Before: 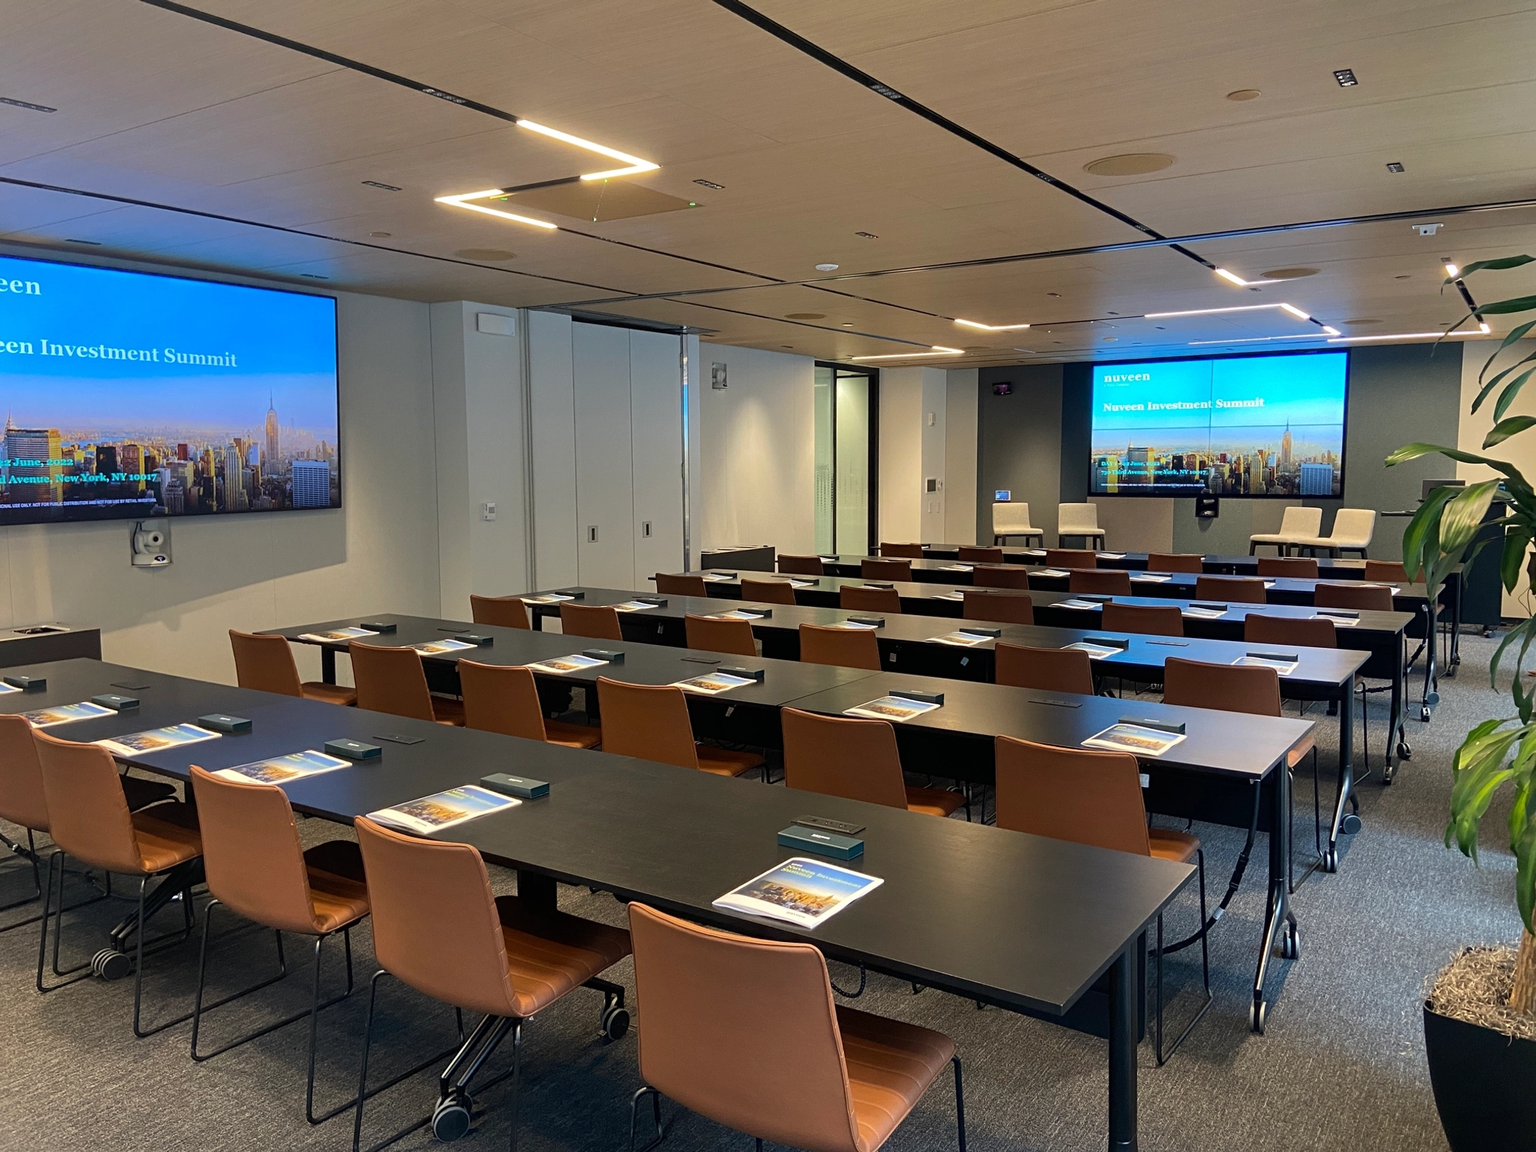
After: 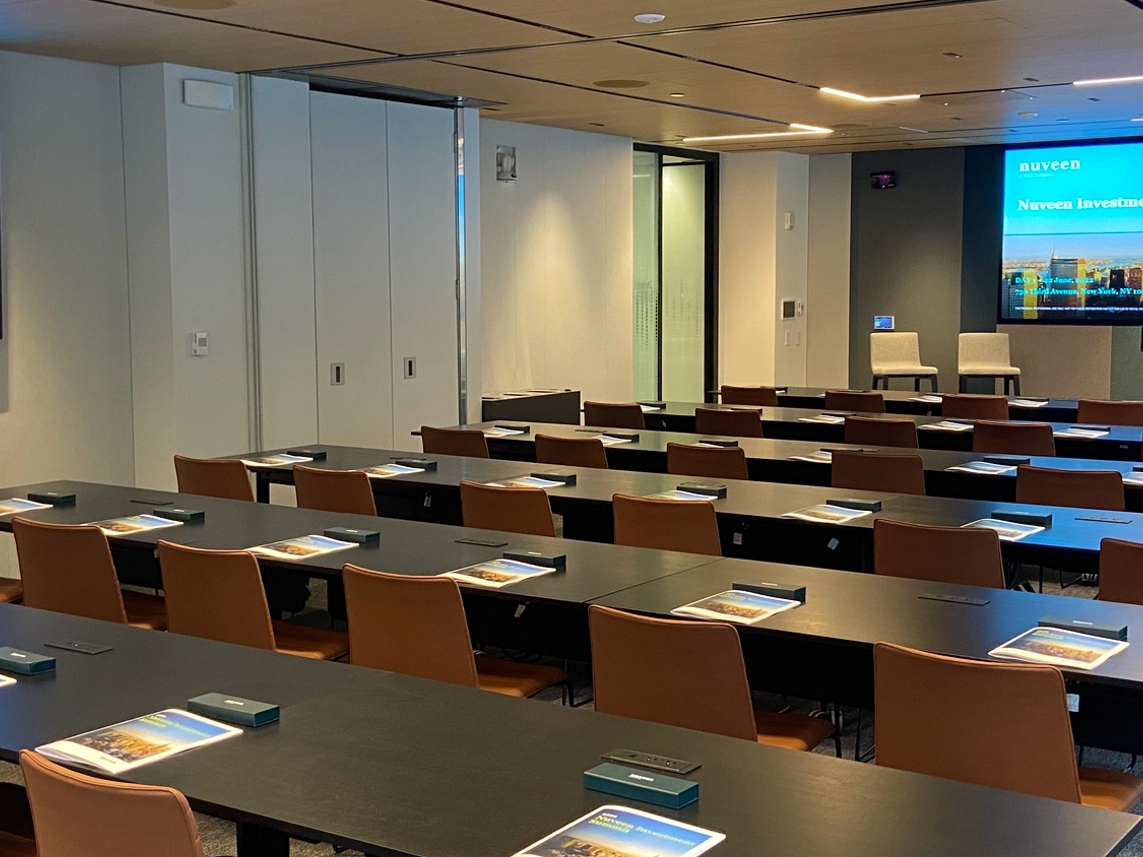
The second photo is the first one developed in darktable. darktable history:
velvia: on, module defaults
tone equalizer: on, module defaults
crop and rotate: left 22.13%, top 22.054%, right 22.026%, bottom 22.102%
